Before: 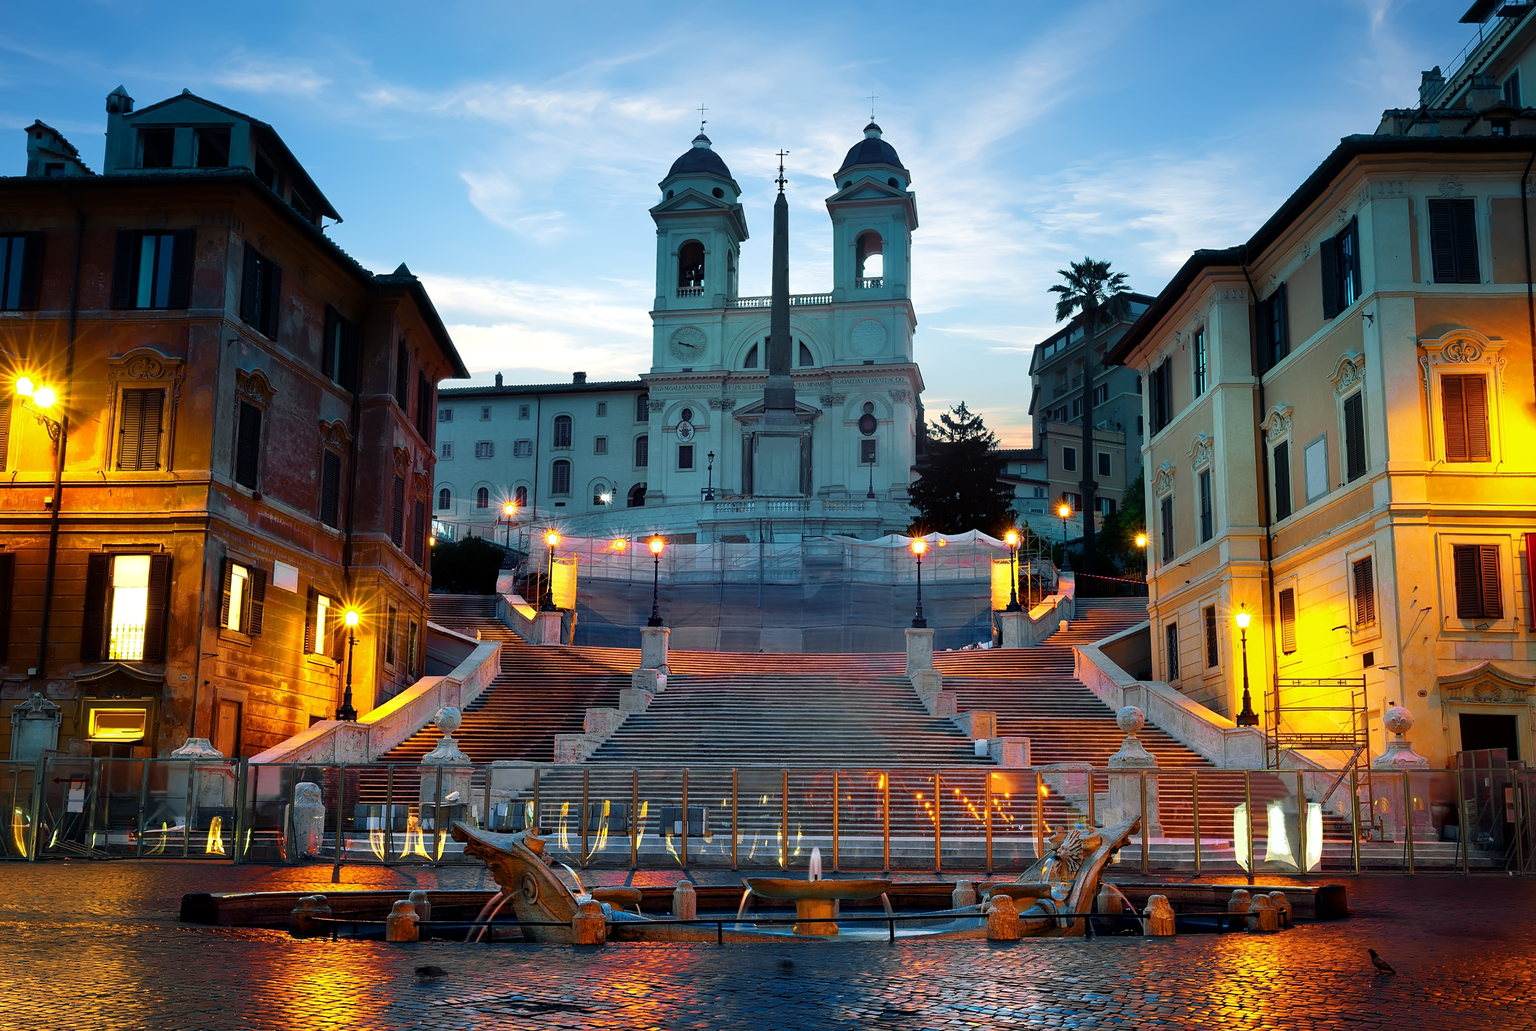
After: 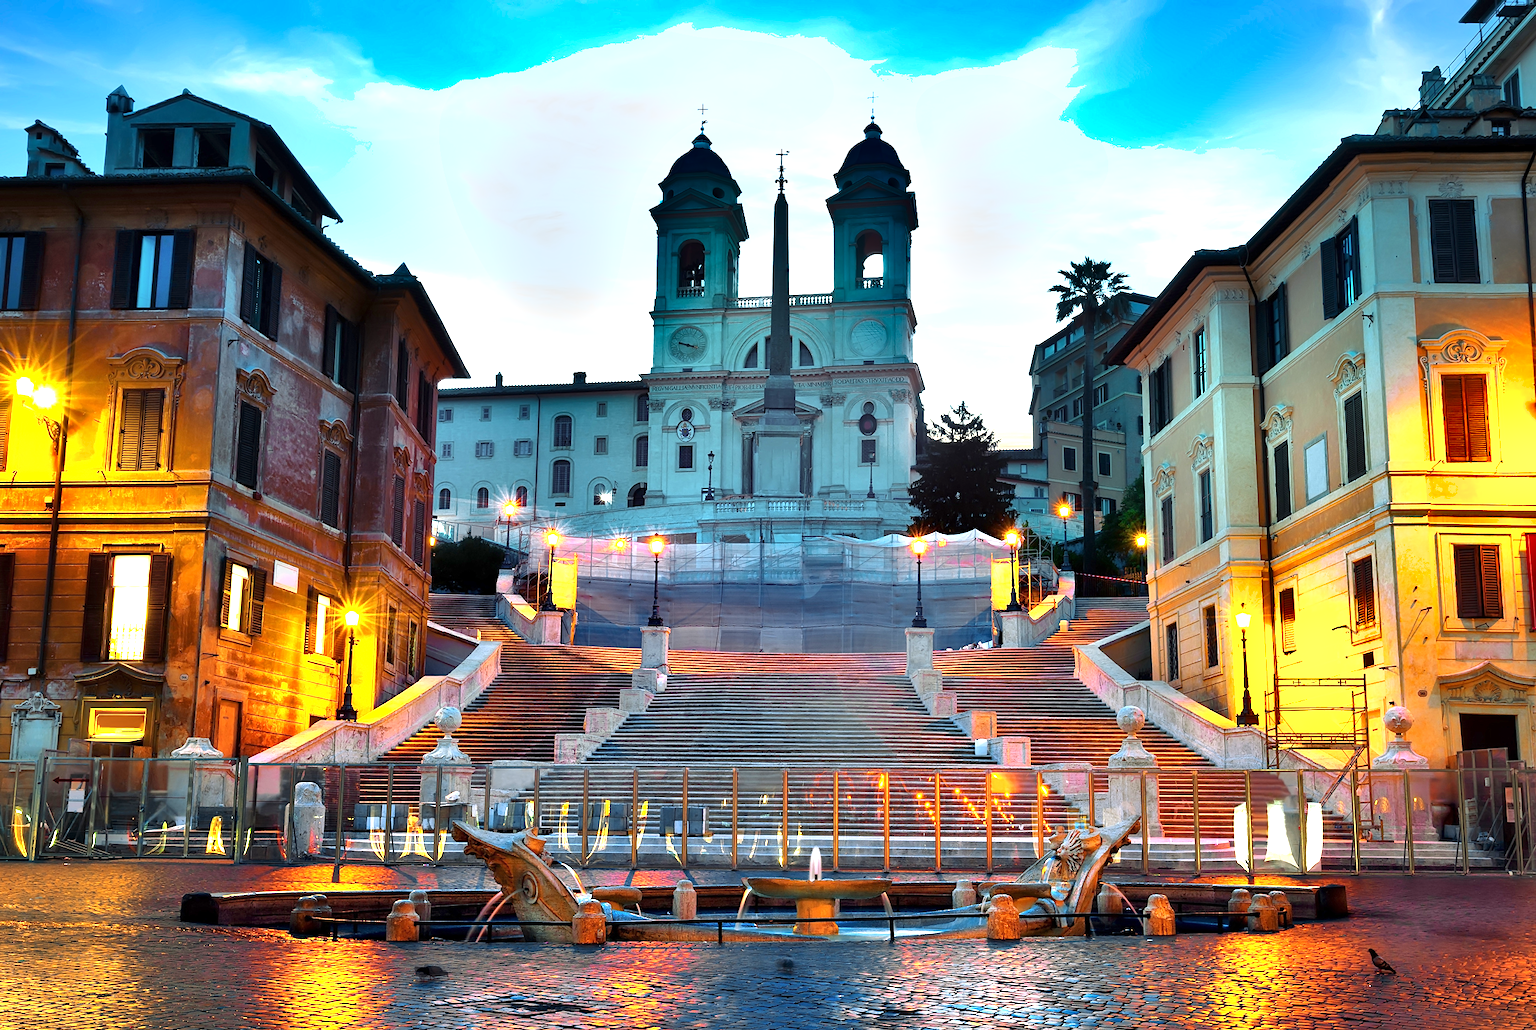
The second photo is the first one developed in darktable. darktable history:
exposure: exposure 1.208 EV, compensate highlight preservation false
shadows and highlights: shadows 75.61, highlights -61.11, soften with gaussian
